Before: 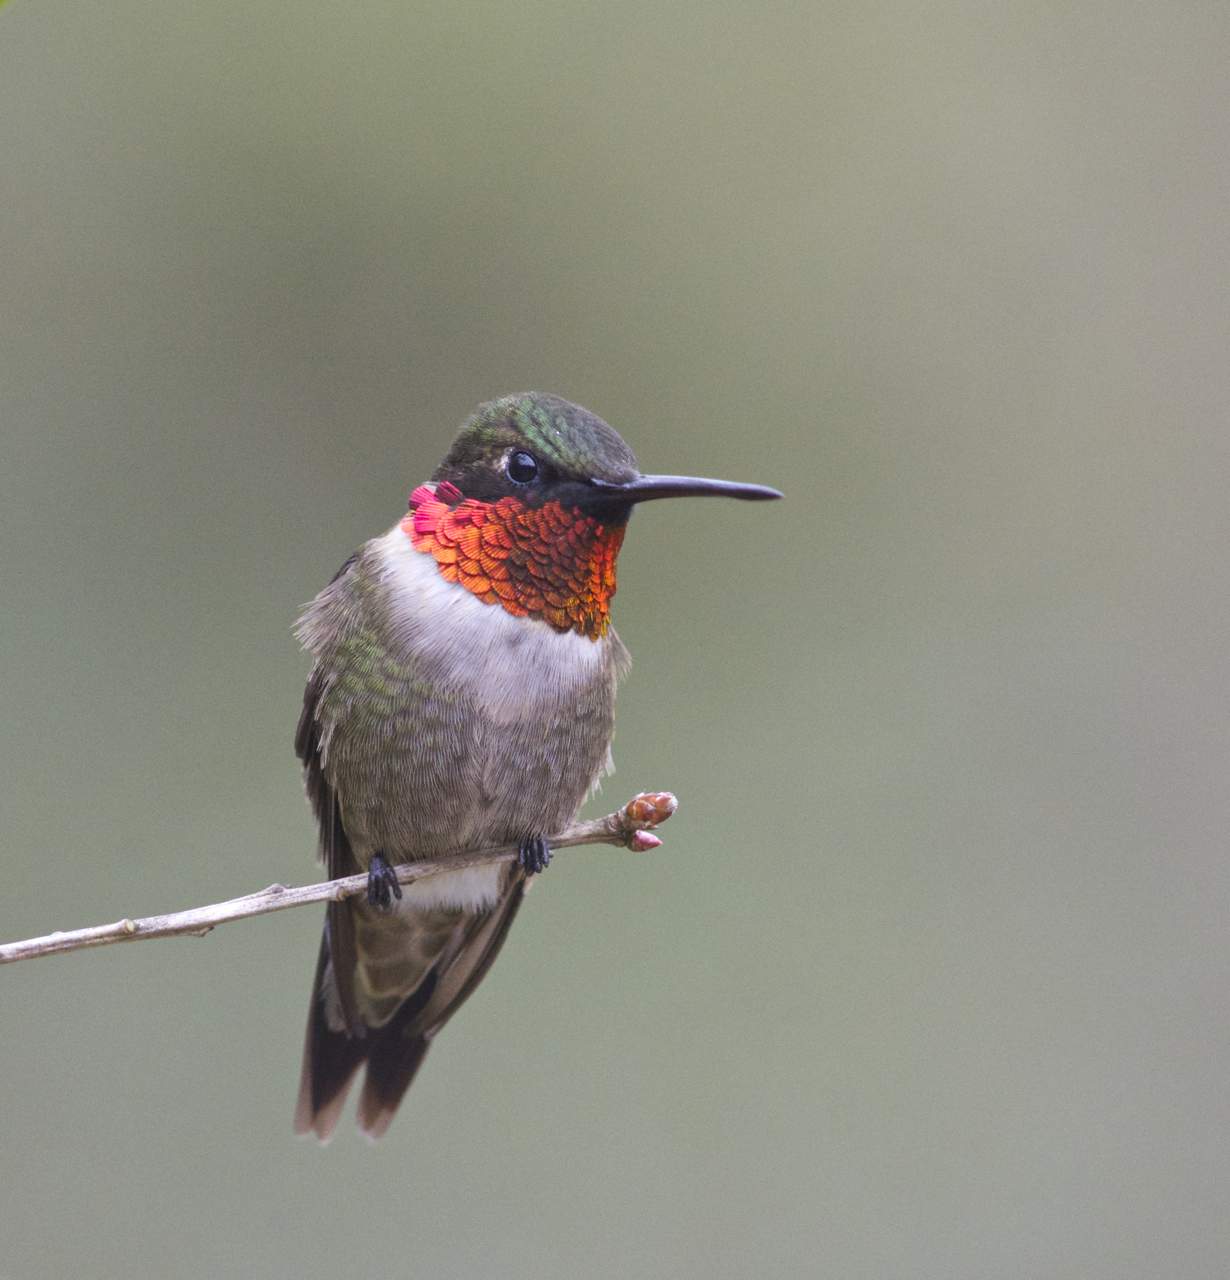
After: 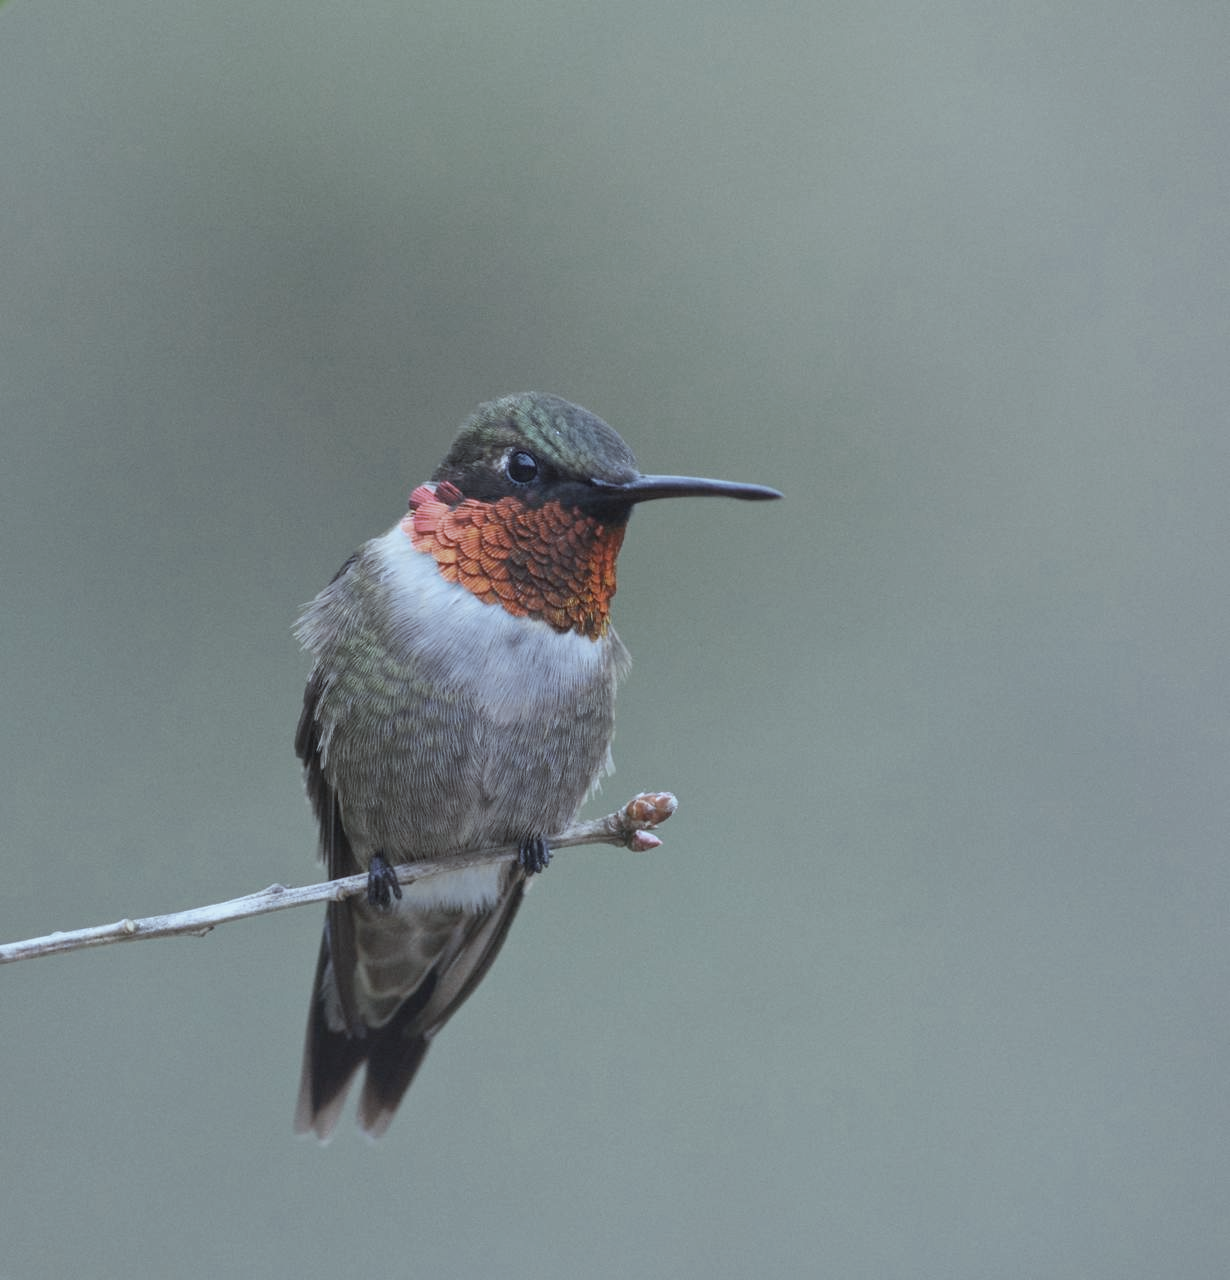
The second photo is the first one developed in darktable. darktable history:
color zones: curves: ch0 [(0, 0.5) (0.125, 0.4) (0.25, 0.5) (0.375, 0.4) (0.5, 0.4) (0.625, 0.35) (0.75, 0.35) (0.875, 0.5)]; ch1 [(0, 0.35) (0.125, 0.45) (0.25, 0.35) (0.375, 0.35) (0.5, 0.35) (0.625, 0.35) (0.75, 0.45) (0.875, 0.35)]; ch2 [(0, 0.6) (0.125, 0.5) (0.25, 0.5) (0.375, 0.6) (0.5, 0.6) (0.625, 0.5) (0.75, 0.5) (0.875, 0.5)]
color correction: highlights a* -12.64, highlights b* -18.1, saturation 0.7
